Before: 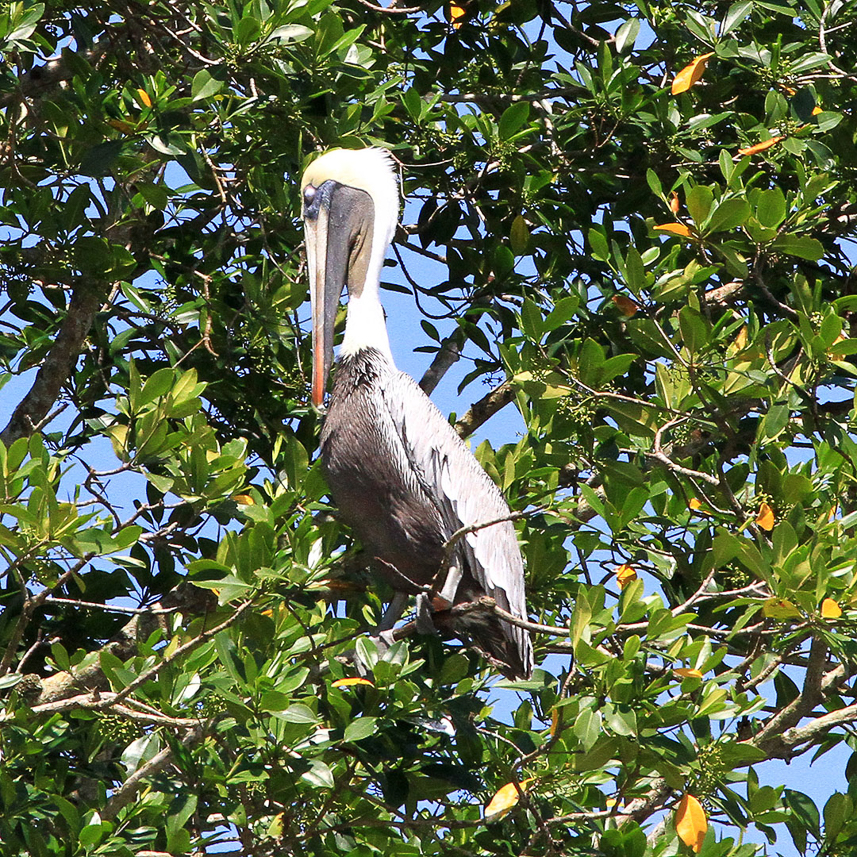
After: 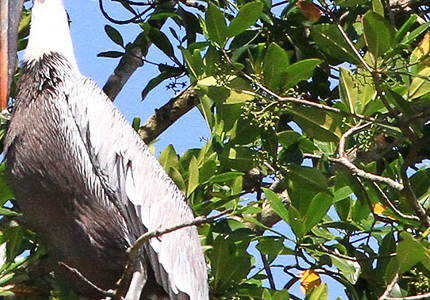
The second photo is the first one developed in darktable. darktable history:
crop: left 36.894%, top 34.505%, right 12.913%, bottom 30.425%
